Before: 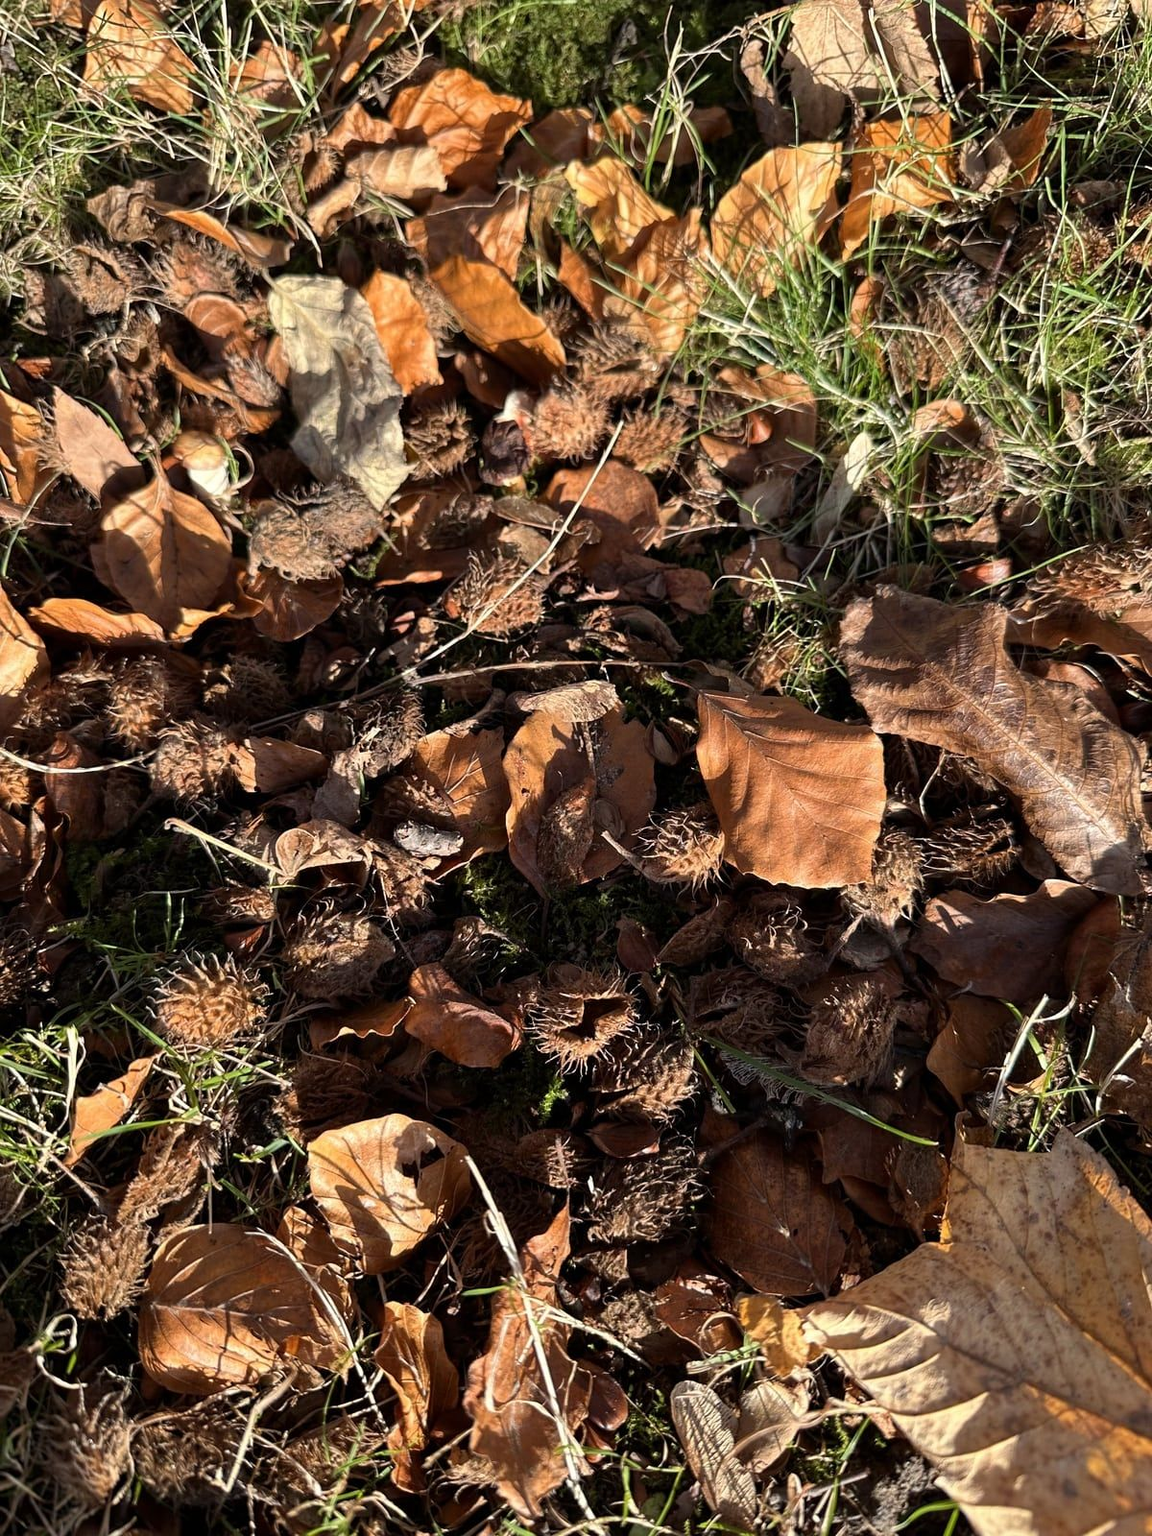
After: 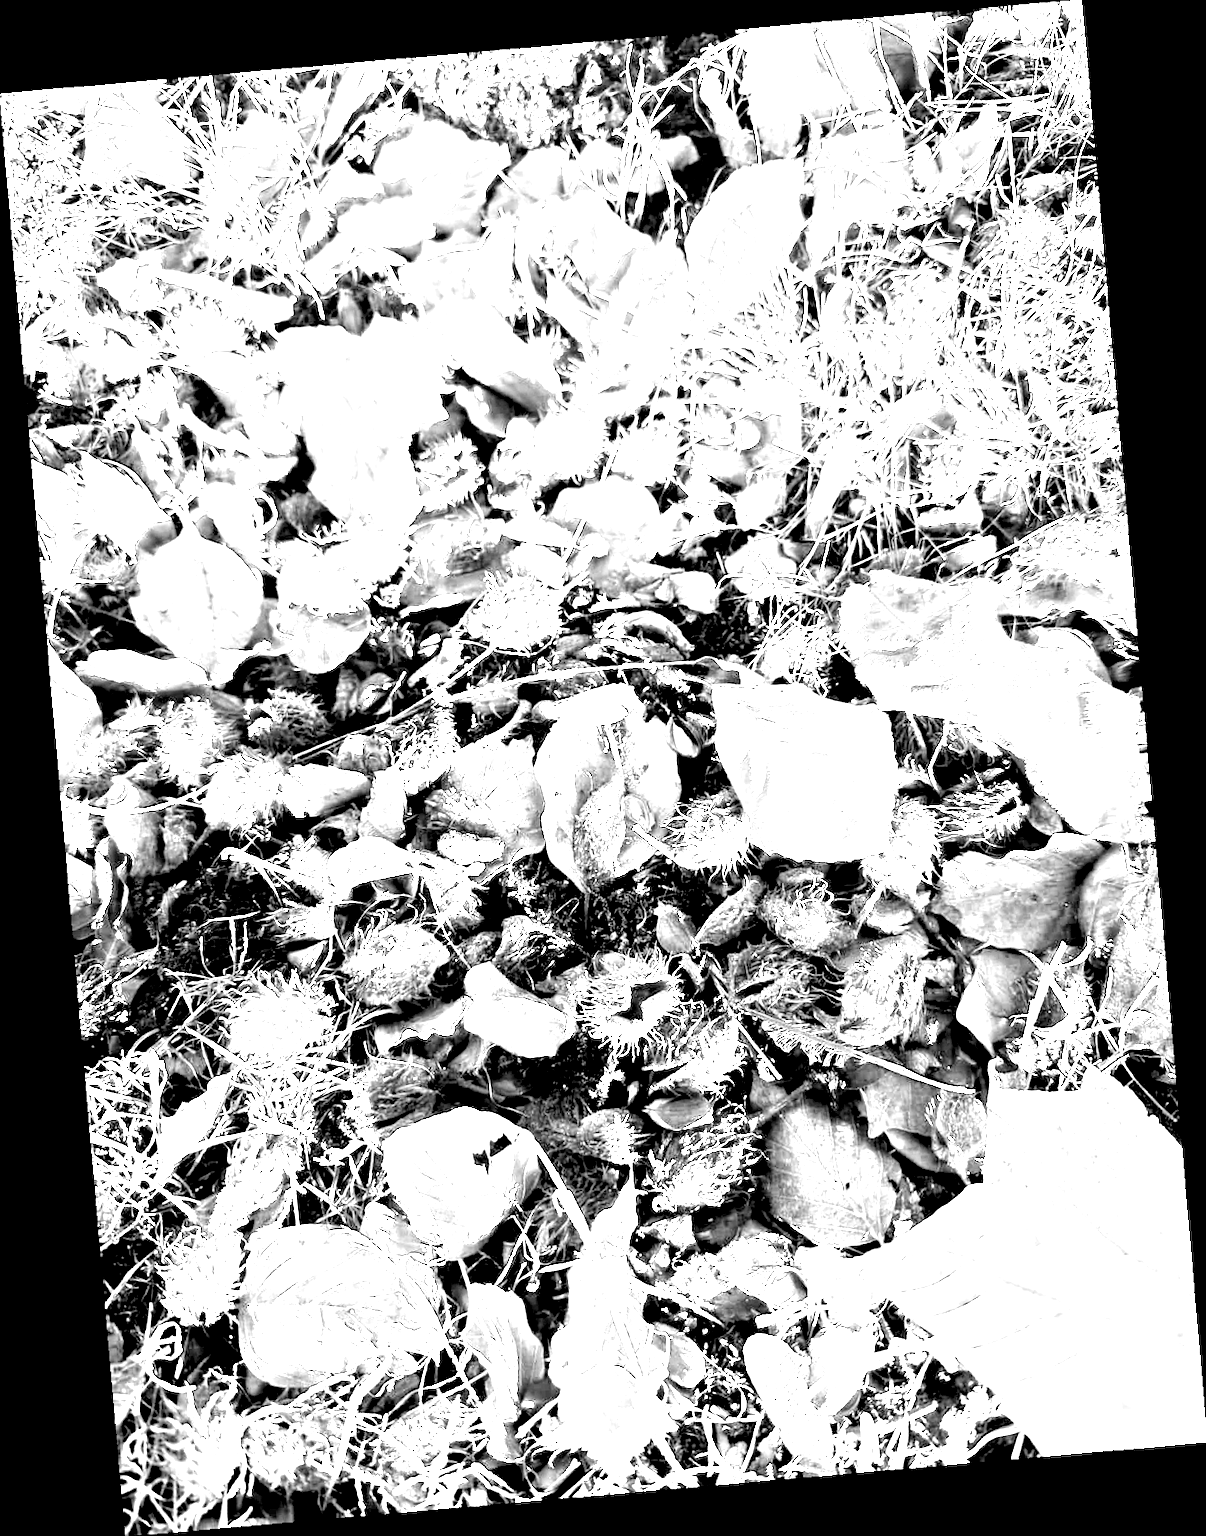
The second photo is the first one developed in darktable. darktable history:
tone equalizer: -8 EV -0.75 EV, -7 EV -0.7 EV, -6 EV -0.6 EV, -5 EV -0.4 EV, -3 EV 0.4 EV, -2 EV 0.6 EV, -1 EV 0.7 EV, +0 EV 0.75 EV, edges refinement/feathering 500, mask exposure compensation -1.57 EV, preserve details no
exposure: black level correction 0.046, exposure -0.228 EV, compensate highlight preservation false
white balance: red 8, blue 8
monochrome: on, module defaults
rotate and perspective: rotation -4.98°, automatic cropping off
